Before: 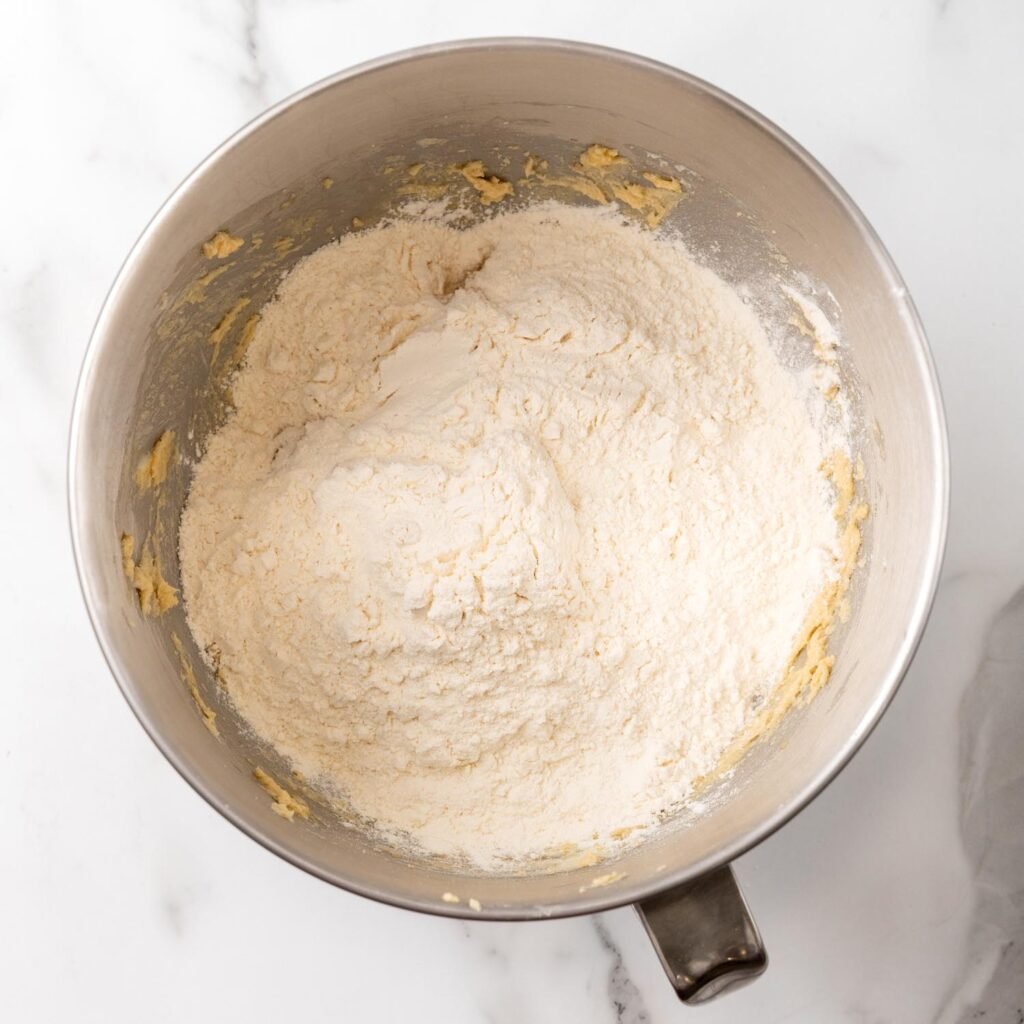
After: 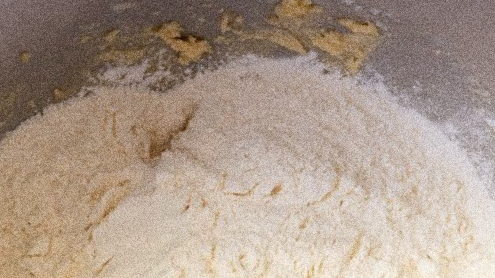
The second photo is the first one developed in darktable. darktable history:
crop: left 28.64%, top 16.832%, right 26.637%, bottom 58.055%
graduated density: hue 238.83°, saturation 50%
rotate and perspective: rotation -4.98°, automatic cropping off
white balance: red 0.978, blue 0.999
grain: coarseness 14.49 ISO, strength 48.04%, mid-tones bias 35%
